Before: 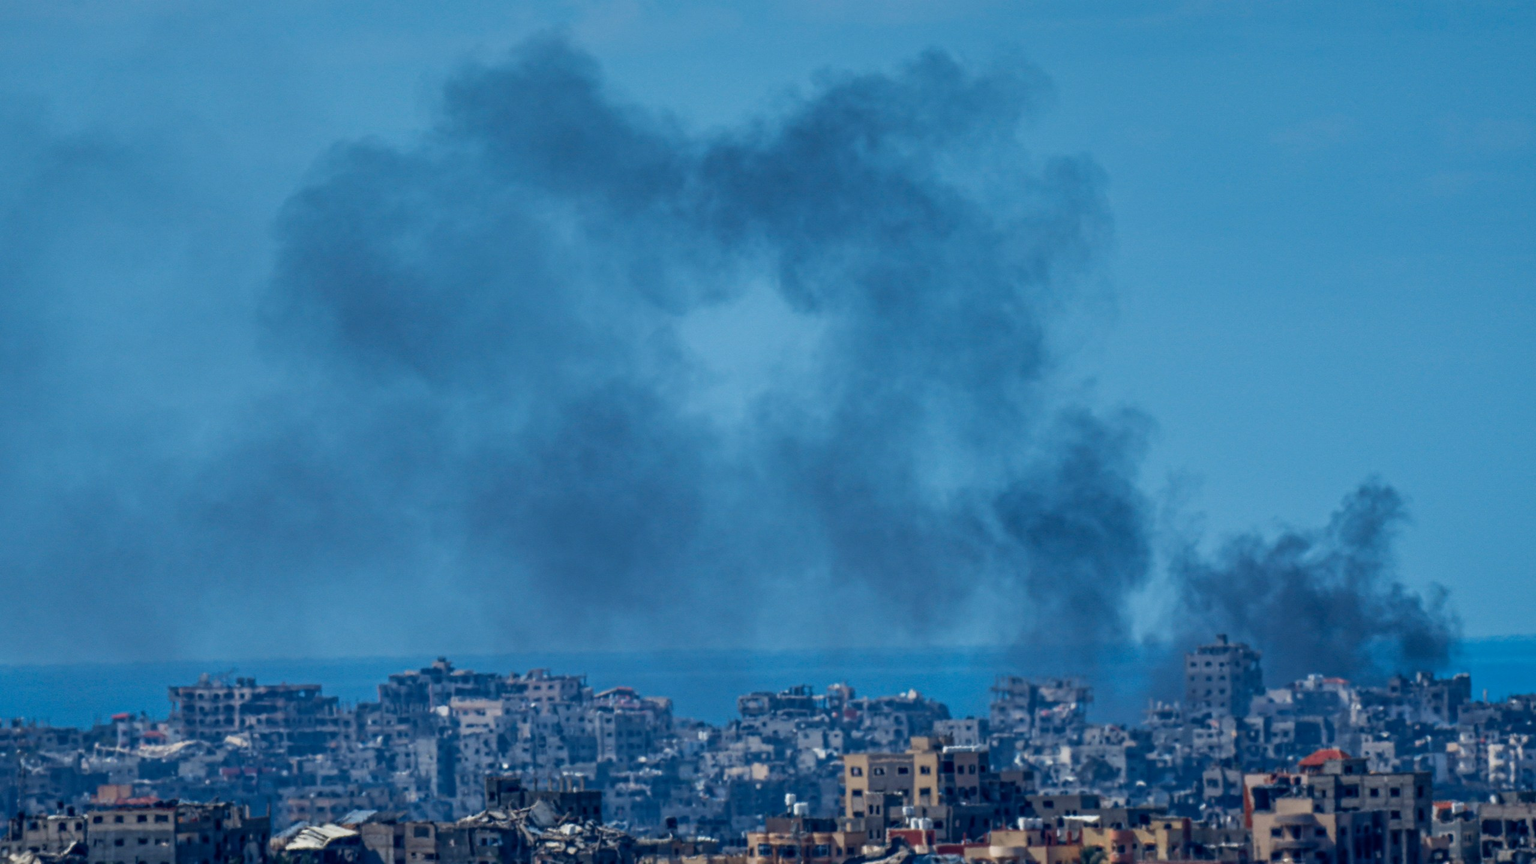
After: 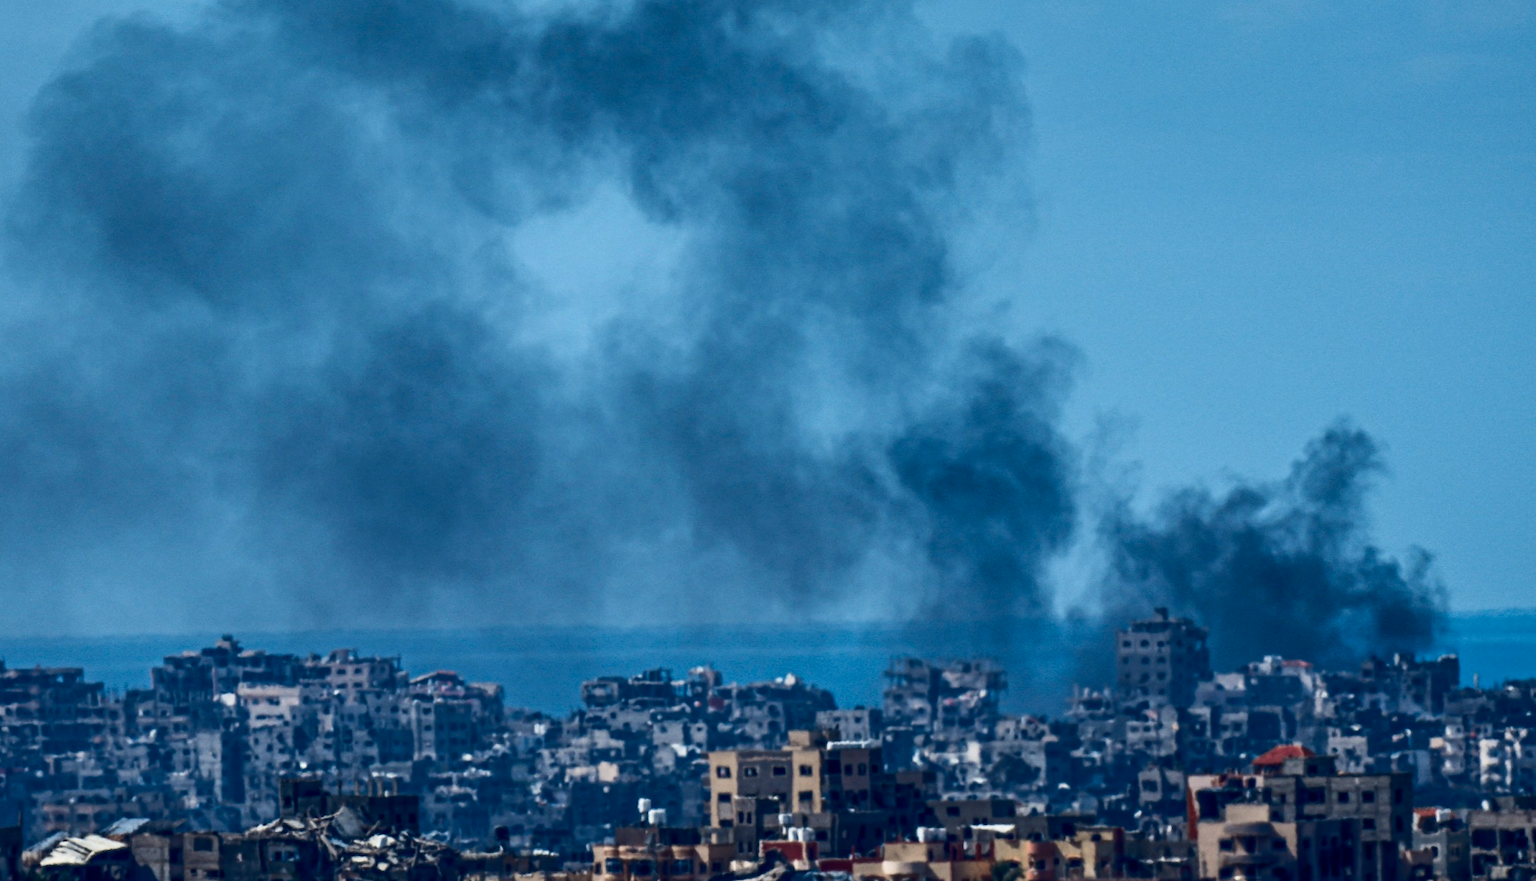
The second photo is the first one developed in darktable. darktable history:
crop: left 16.411%, top 14.692%
contrast brightness saturation: contrast 0.28
